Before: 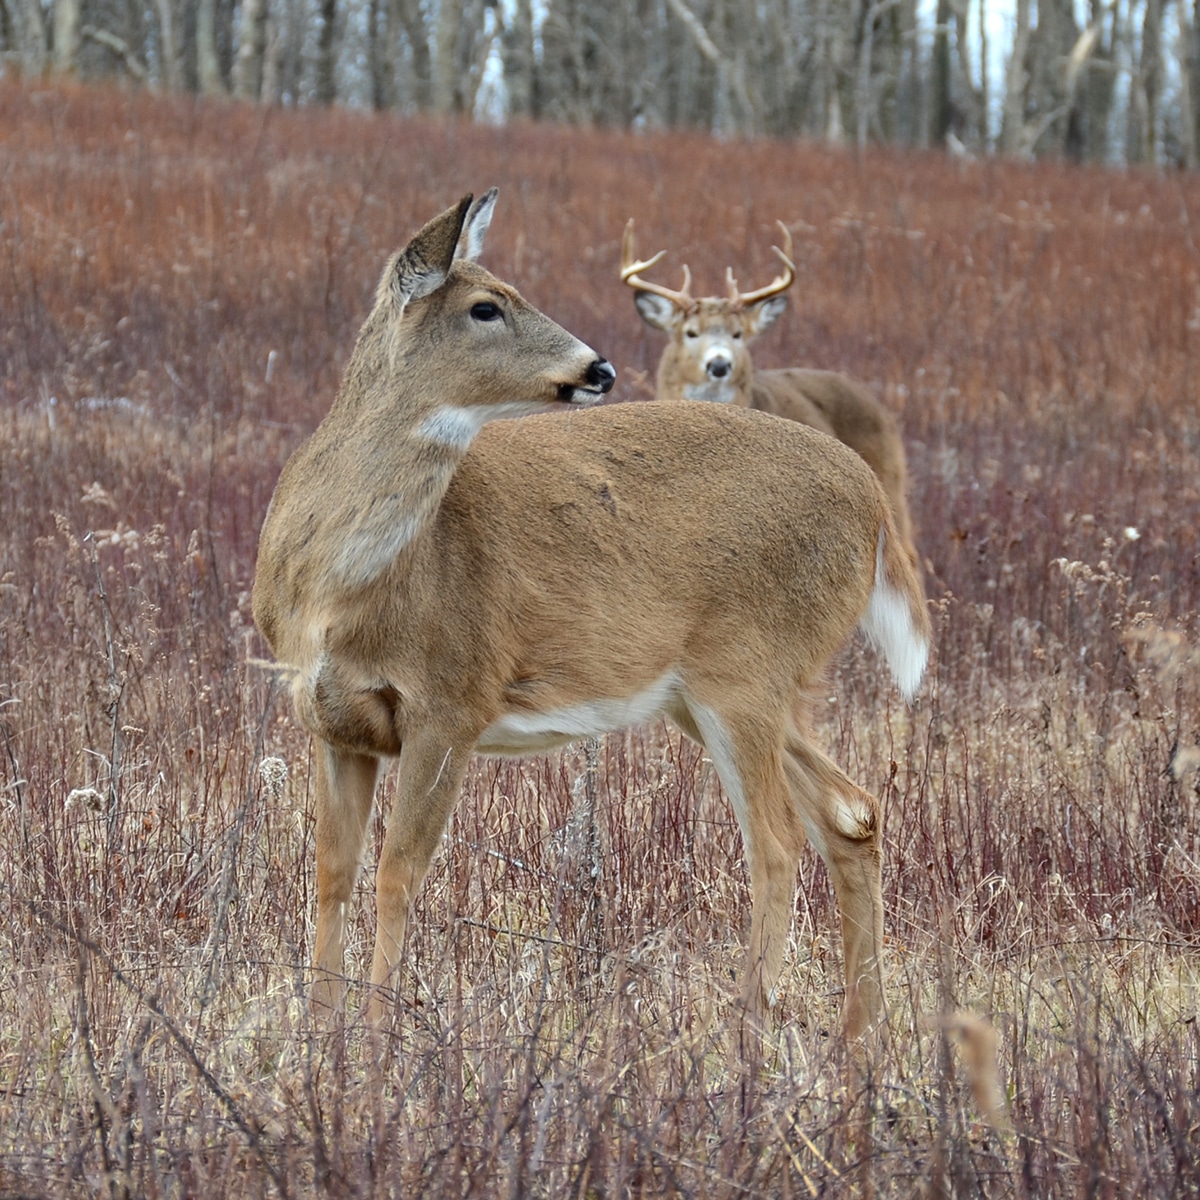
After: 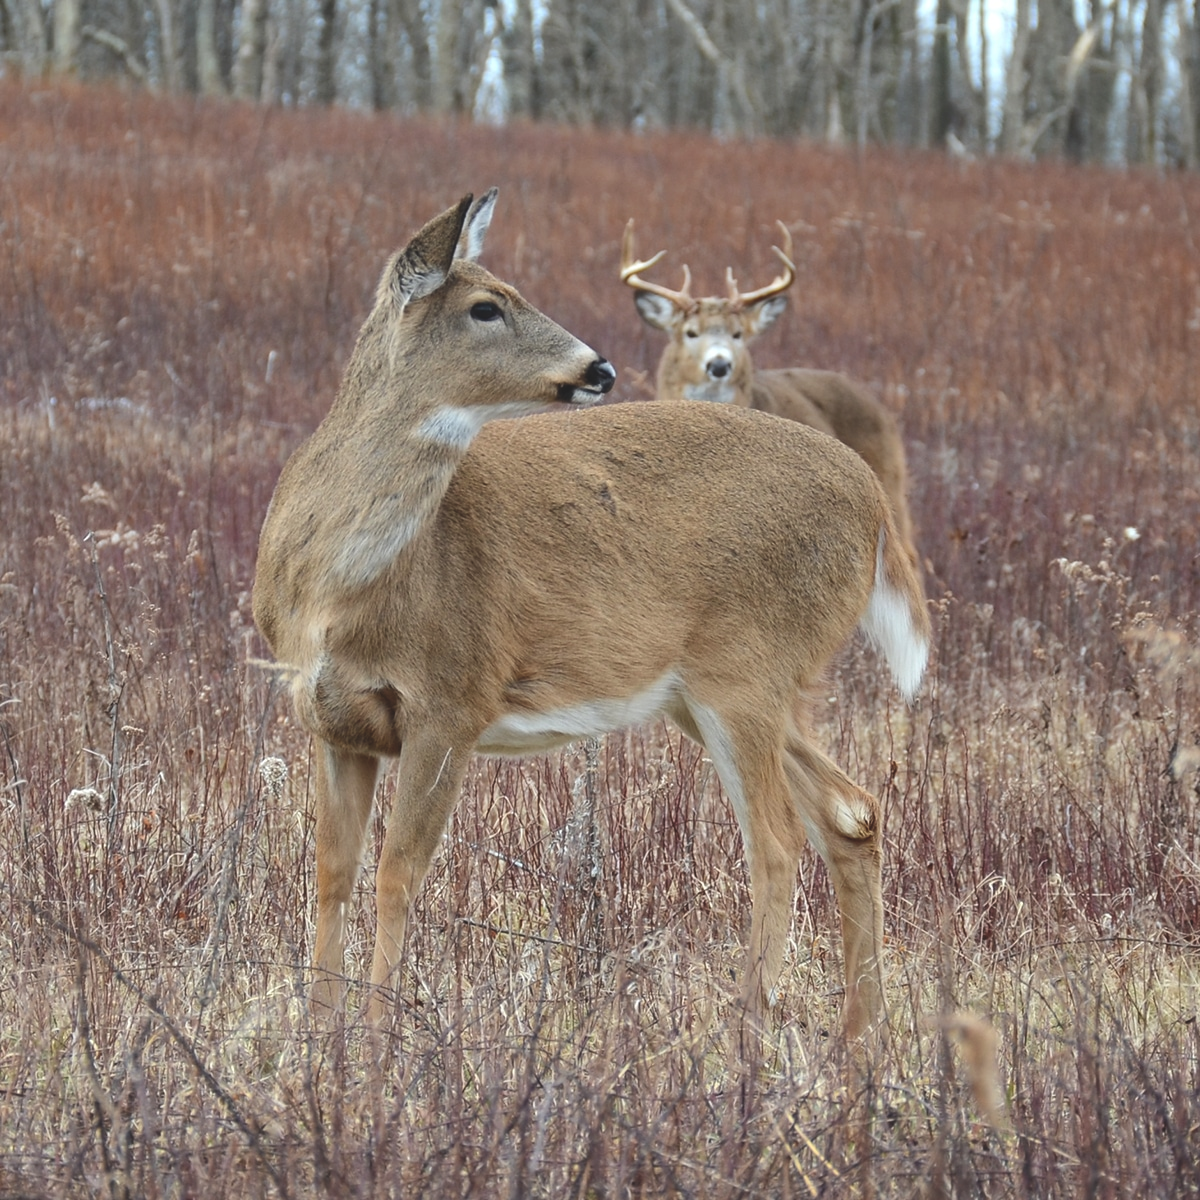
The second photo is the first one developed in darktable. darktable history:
exposure: black level correction -0.015, compensate highlight preservation false
